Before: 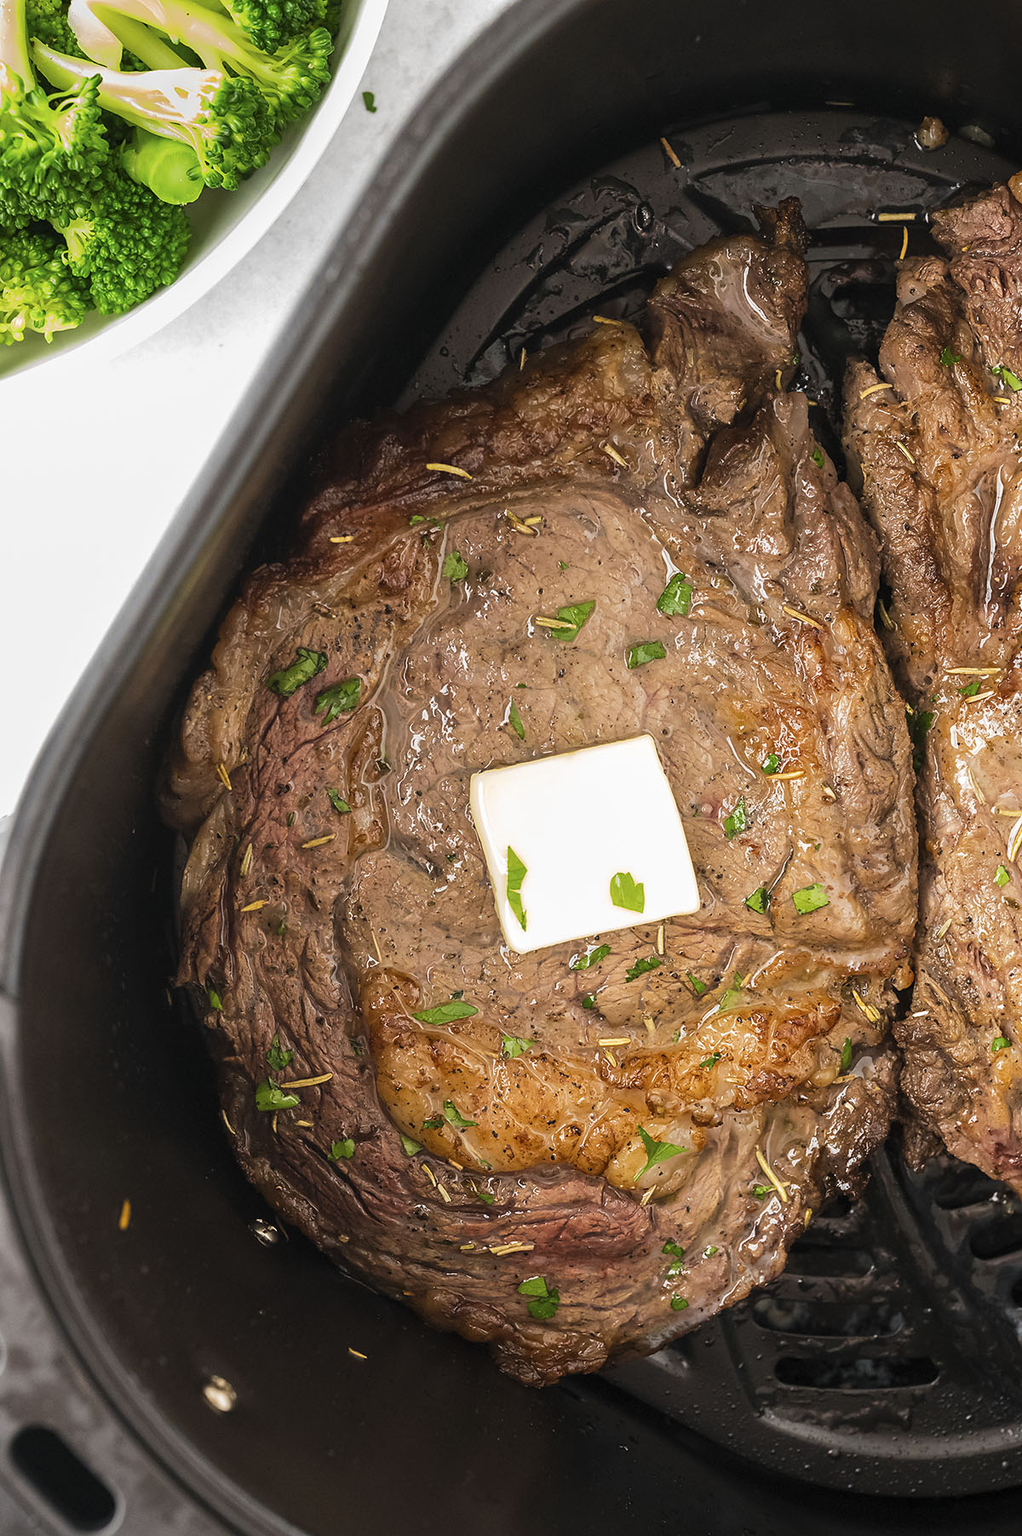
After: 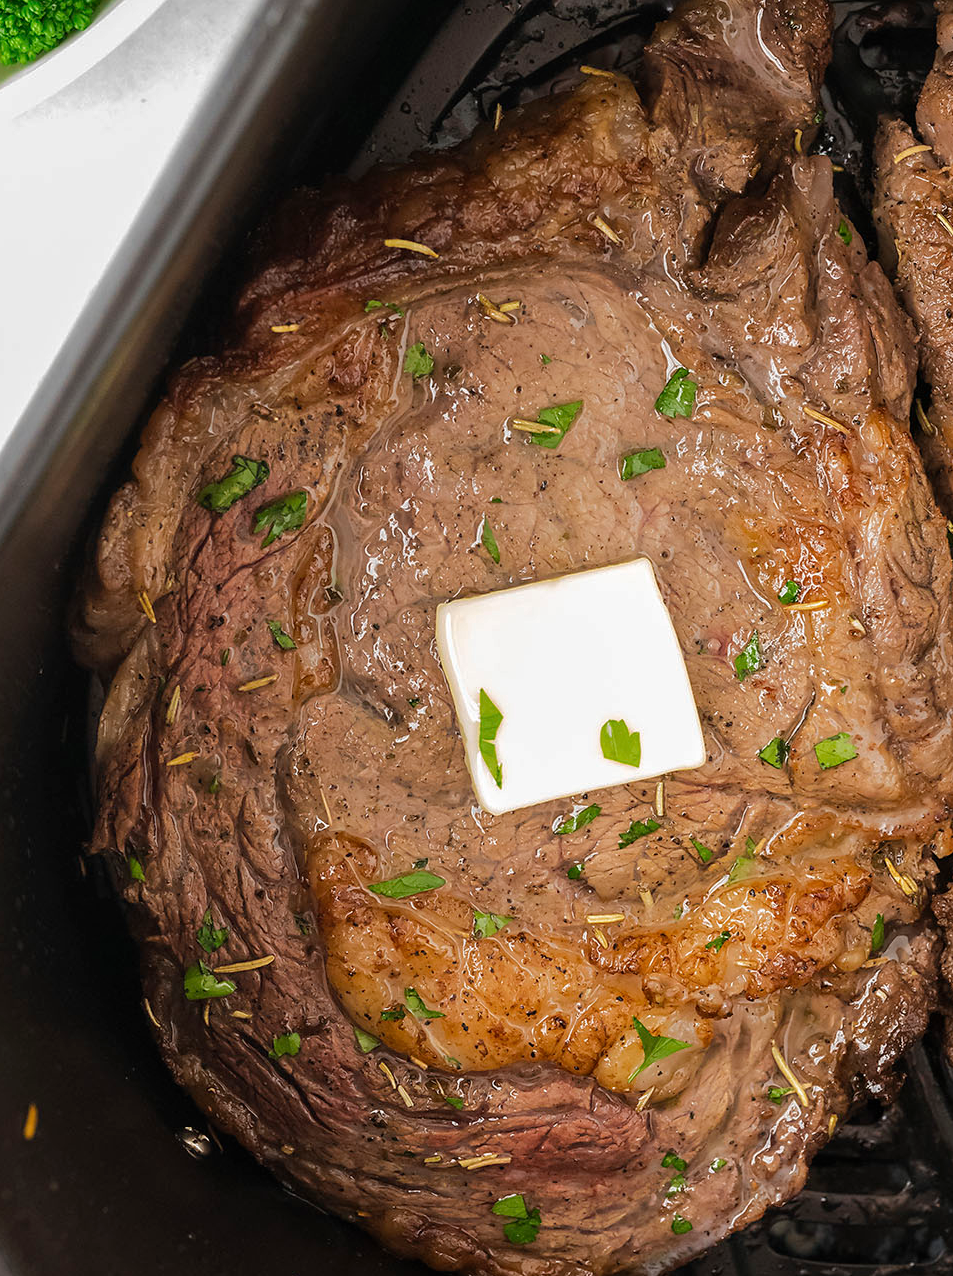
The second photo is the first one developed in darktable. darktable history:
crop: left 9.712%, top 16.928%, right 10.845%, bottom 12.332%
rgb curve: curves: ch0 [(0, 0) (0.175, 0.154) (0.785, 0.663) (1, 1)]
